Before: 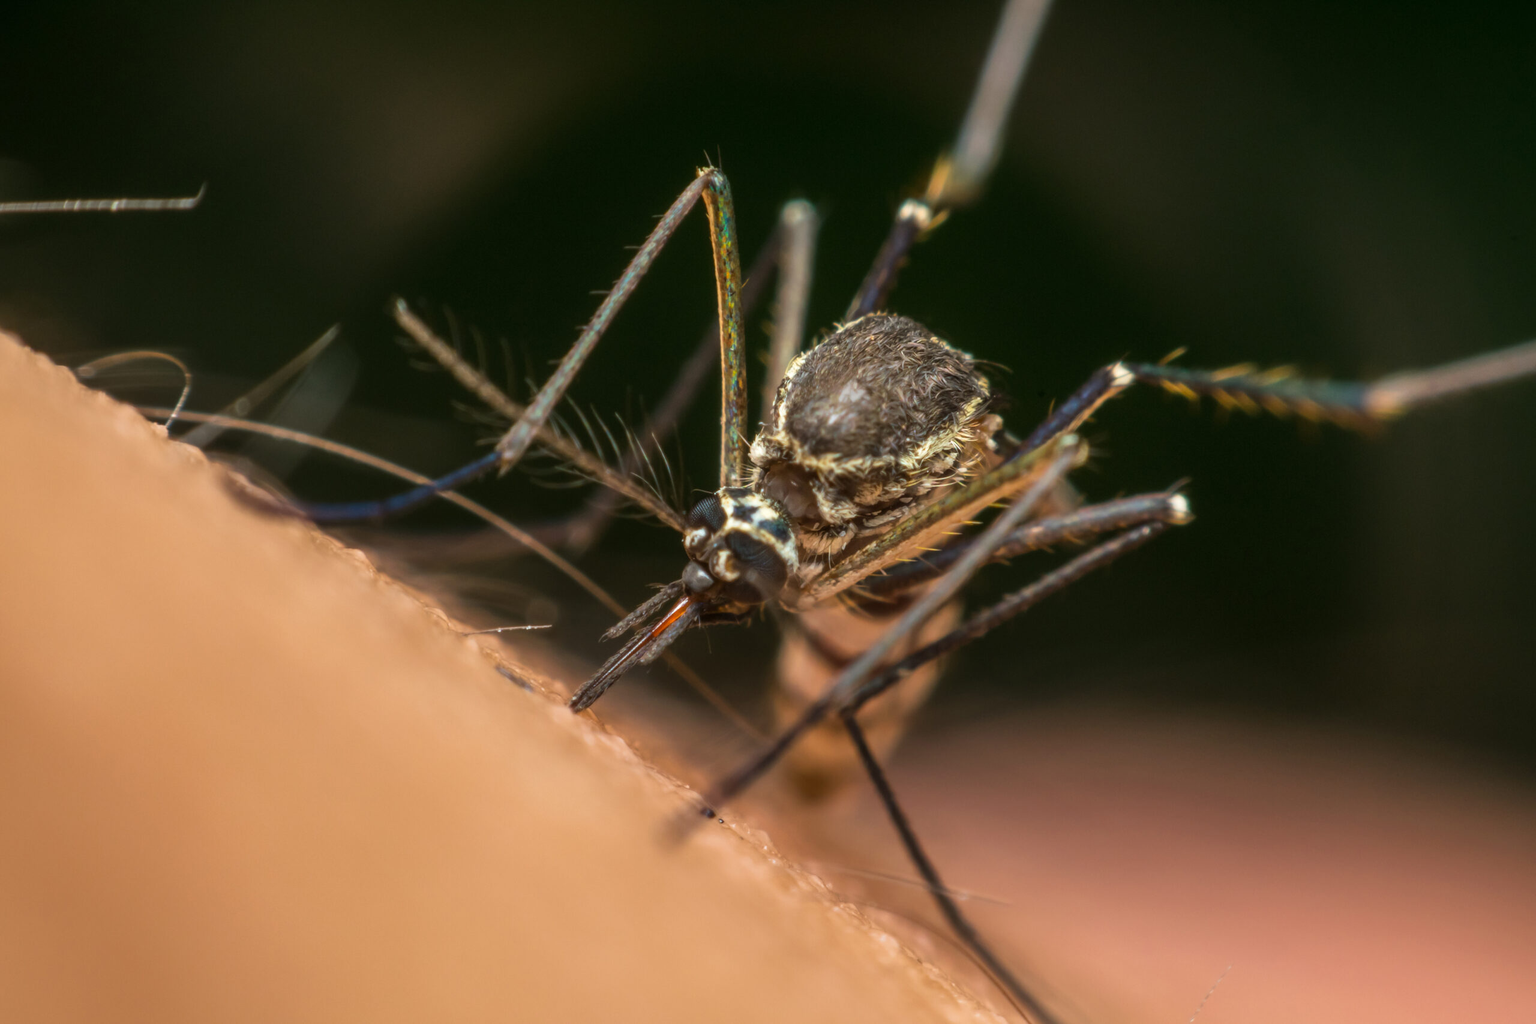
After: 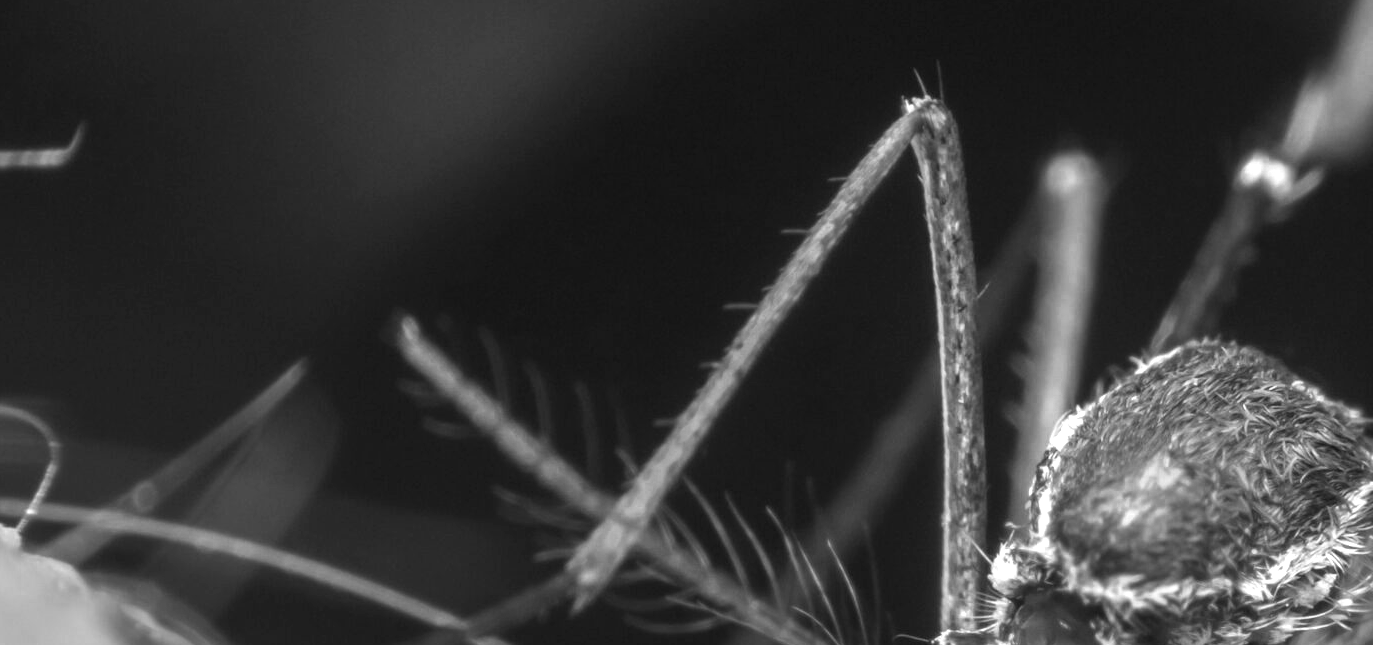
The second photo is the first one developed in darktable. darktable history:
color zones: curves: ch0 [(0.002, 0.593) (0.143, 0.417) (0.285, 0.541) (0.455, 0.289) (0.608, 0.327) (0.727, 0.283) (0.869, 0.571) (1, 0.603)]; ch1 [(0, 0) (0.143, 0) (0.286, 0) (0.429, 0) (0.571, 0) (0.714, 0) (0.857, 0)]
exposure: exposure 0.564 EV, compensate highlight preservation false
crop: left 10.121%, top 10.631%, right 36.218%, bottom 51.526%
